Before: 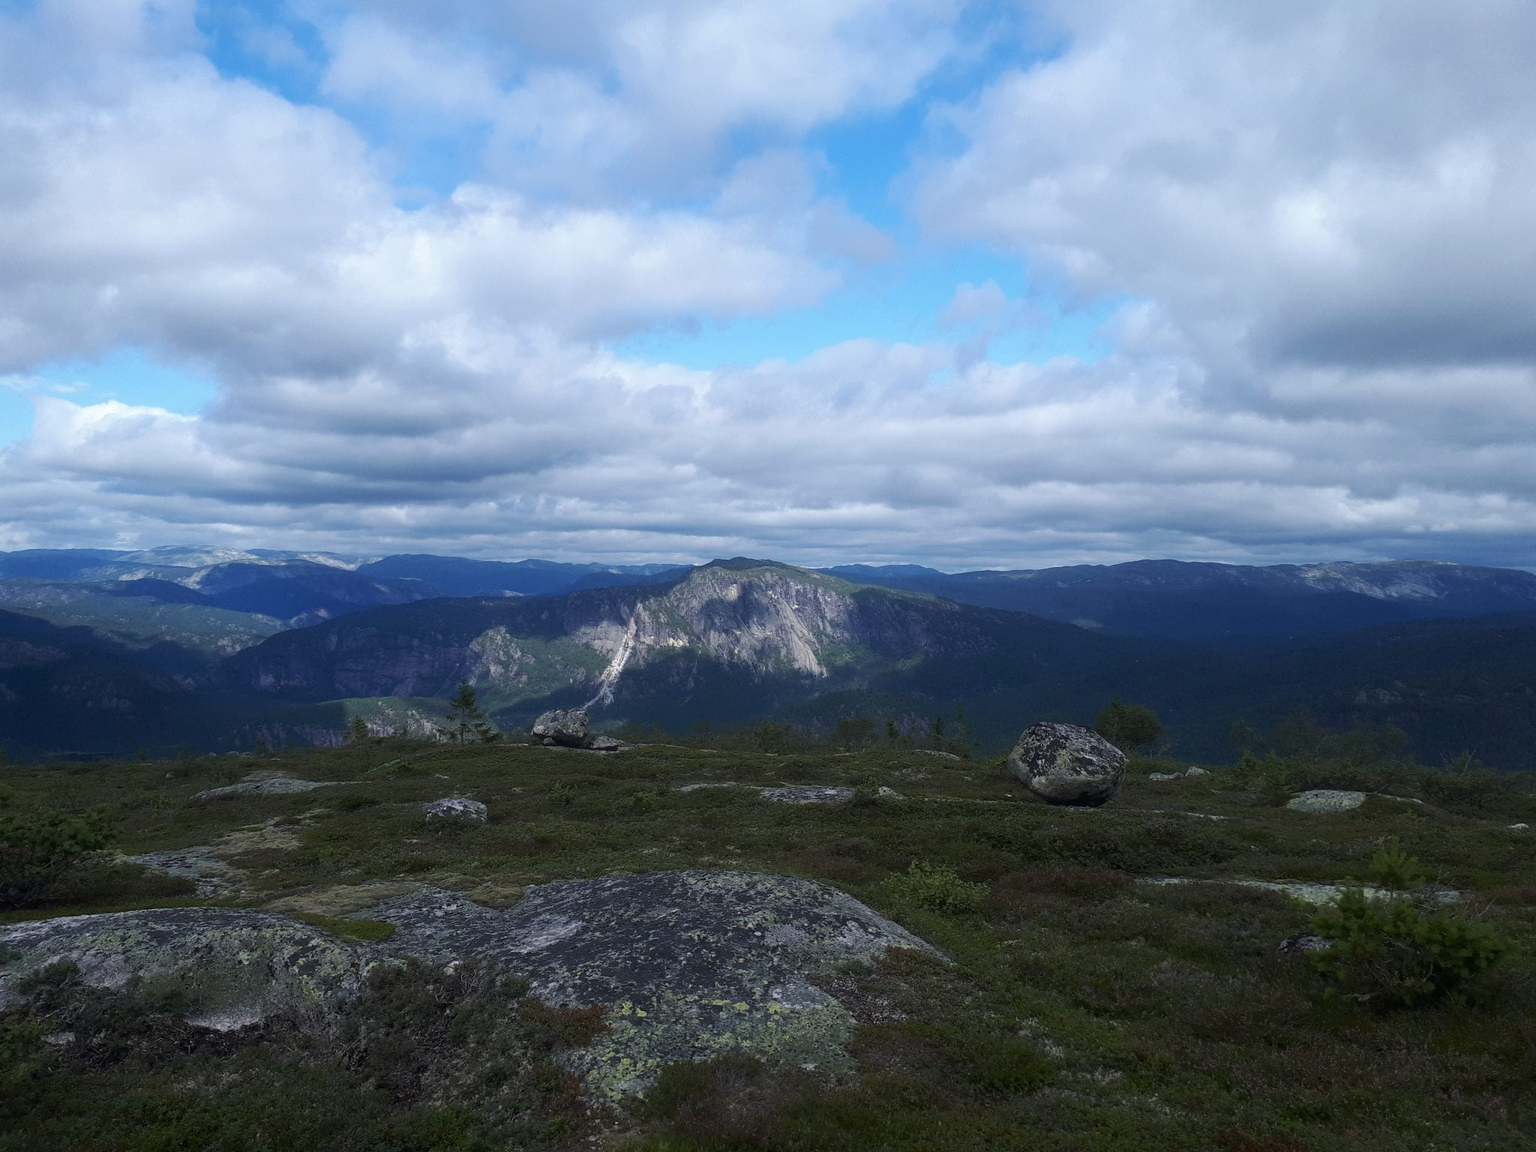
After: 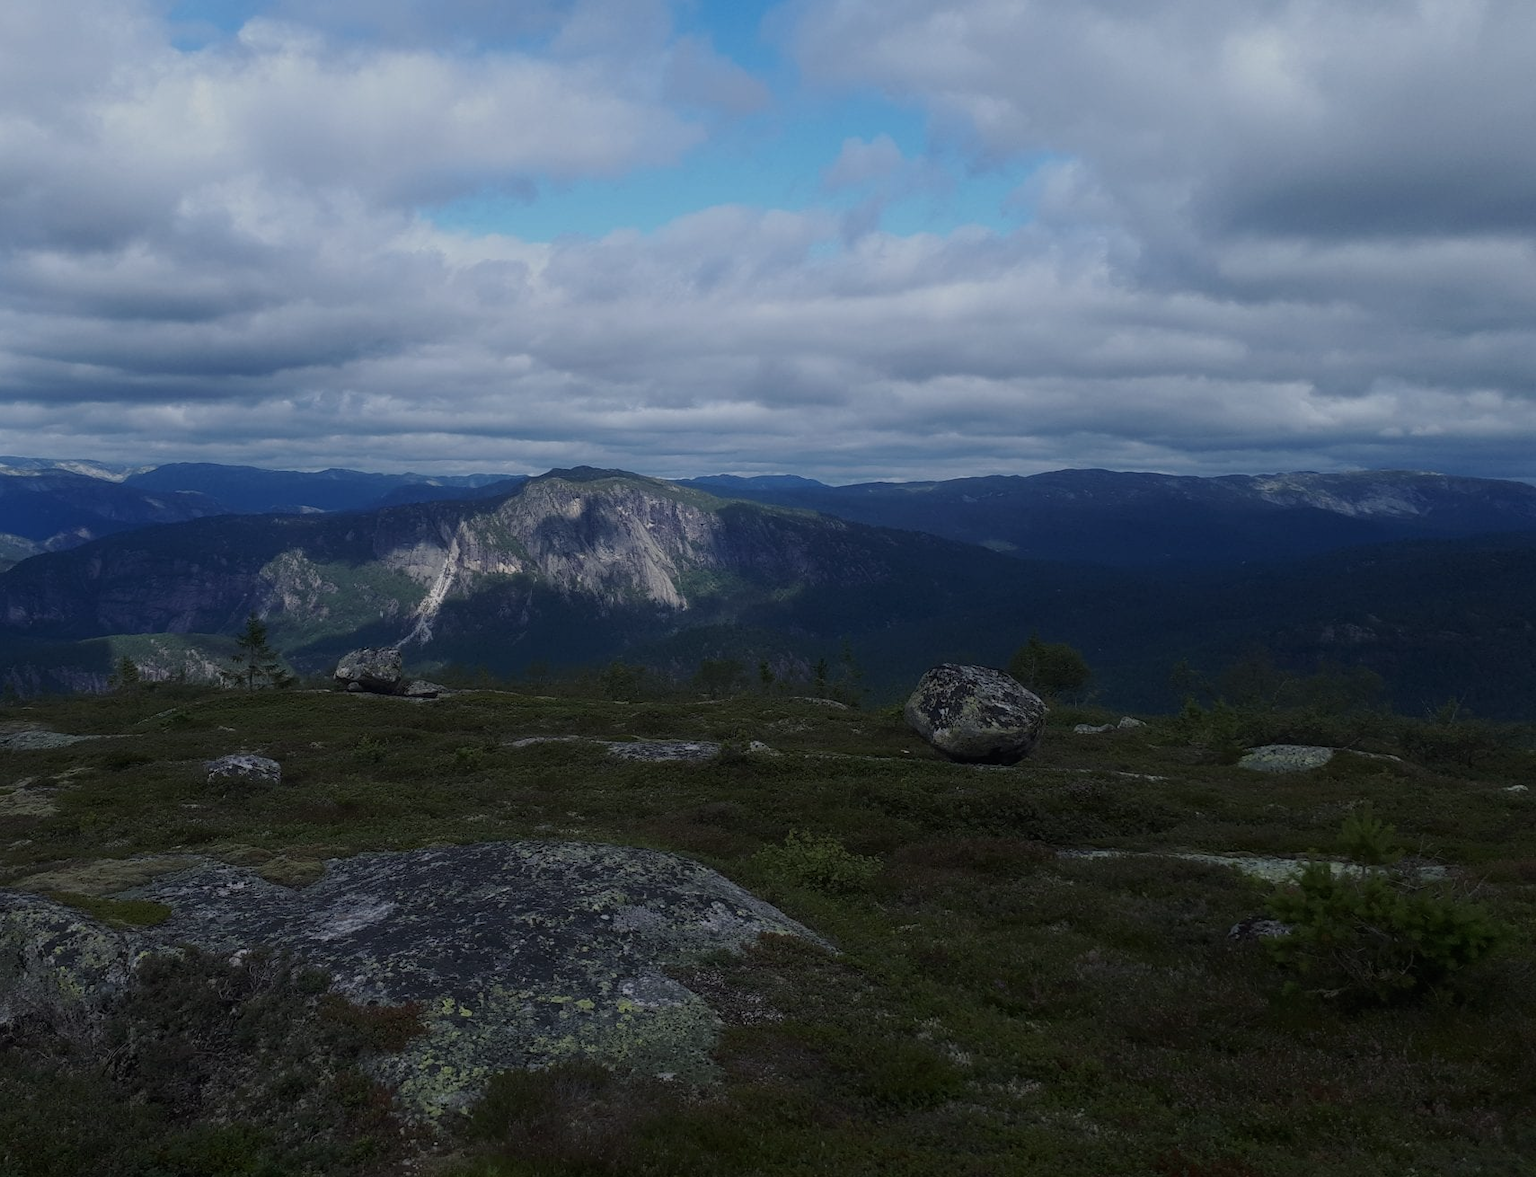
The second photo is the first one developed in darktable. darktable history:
crop: left 16.491%, top 14.615%
exposure: black level correction 0, exposure -0.724 EV, compensate exposure bias true, compensate highlight preservation false
